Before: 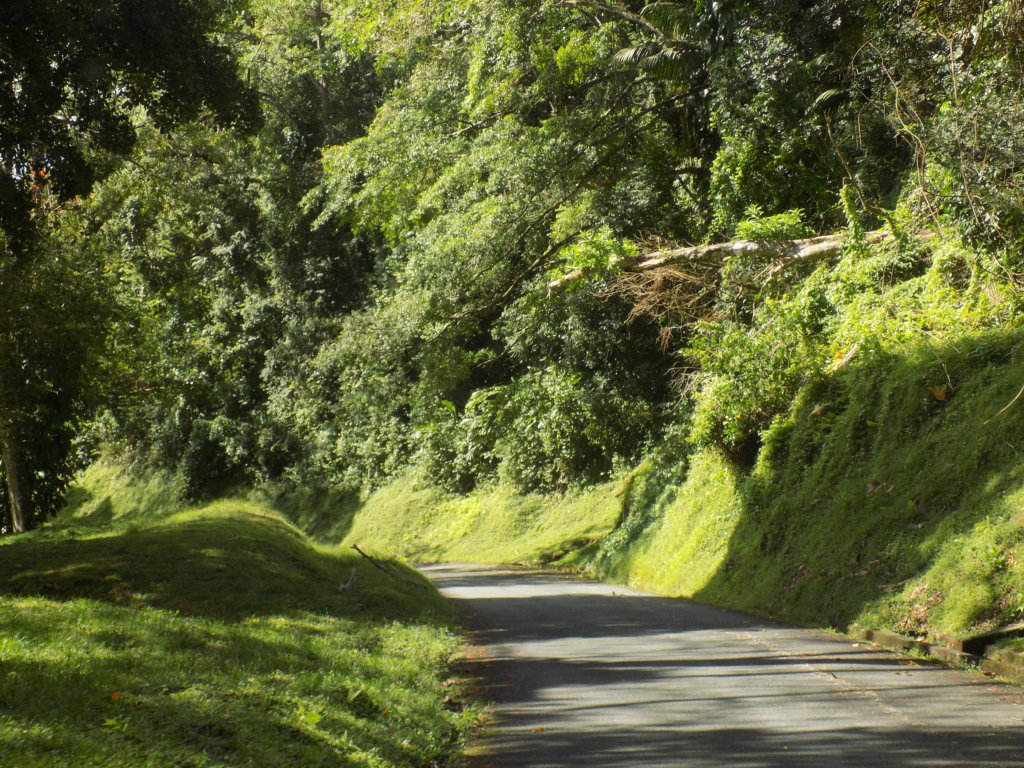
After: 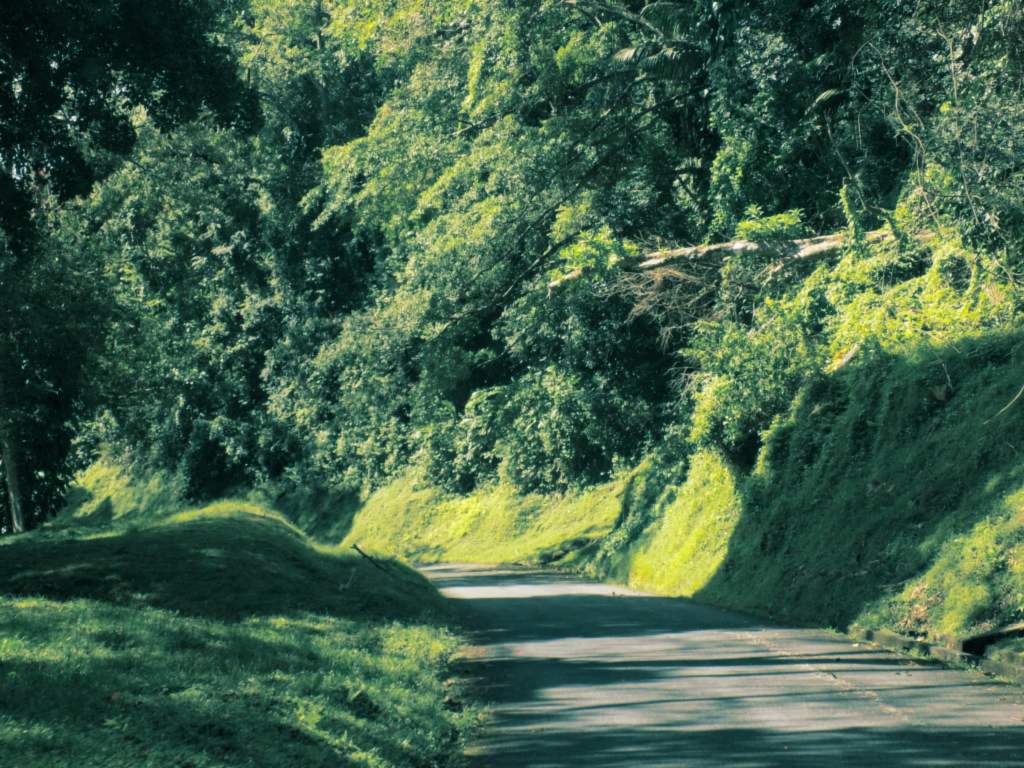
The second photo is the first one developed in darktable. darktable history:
split-toning: shadows › hue 183.6°, shadows › saturation 0.52, highlights › hue 0°, highlights › saturation 0
haze removal: compatibility mode true, adaptive false
lowpass: radius 0.5, unbound 0
